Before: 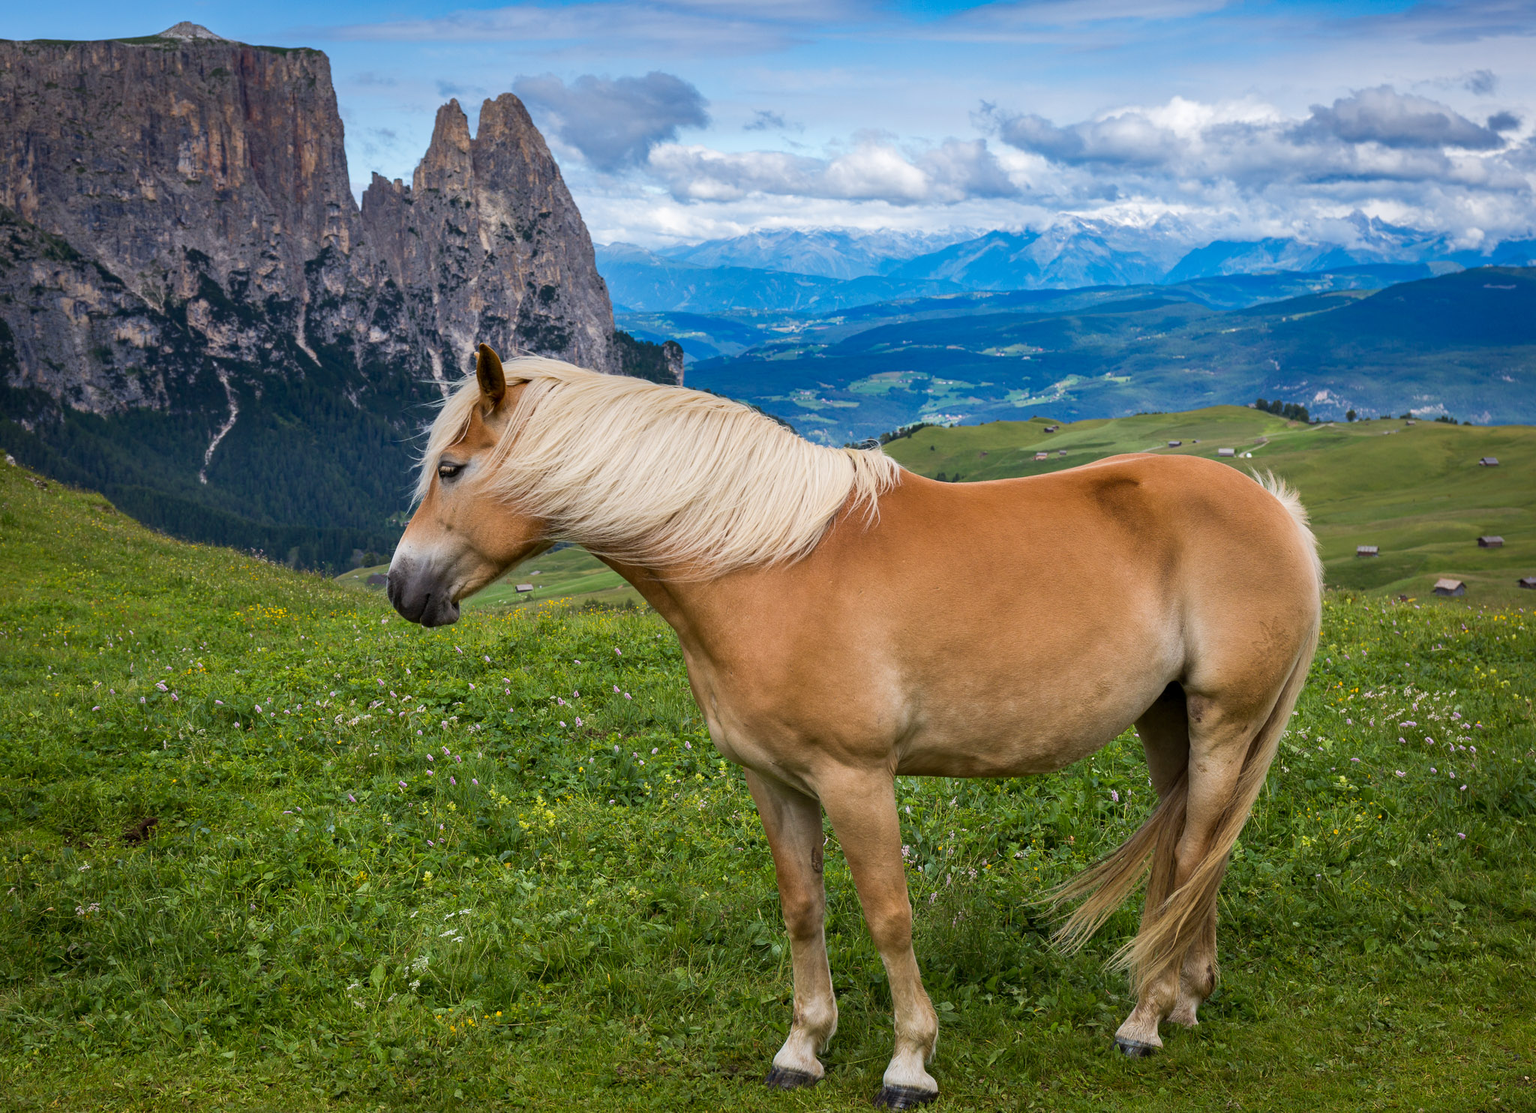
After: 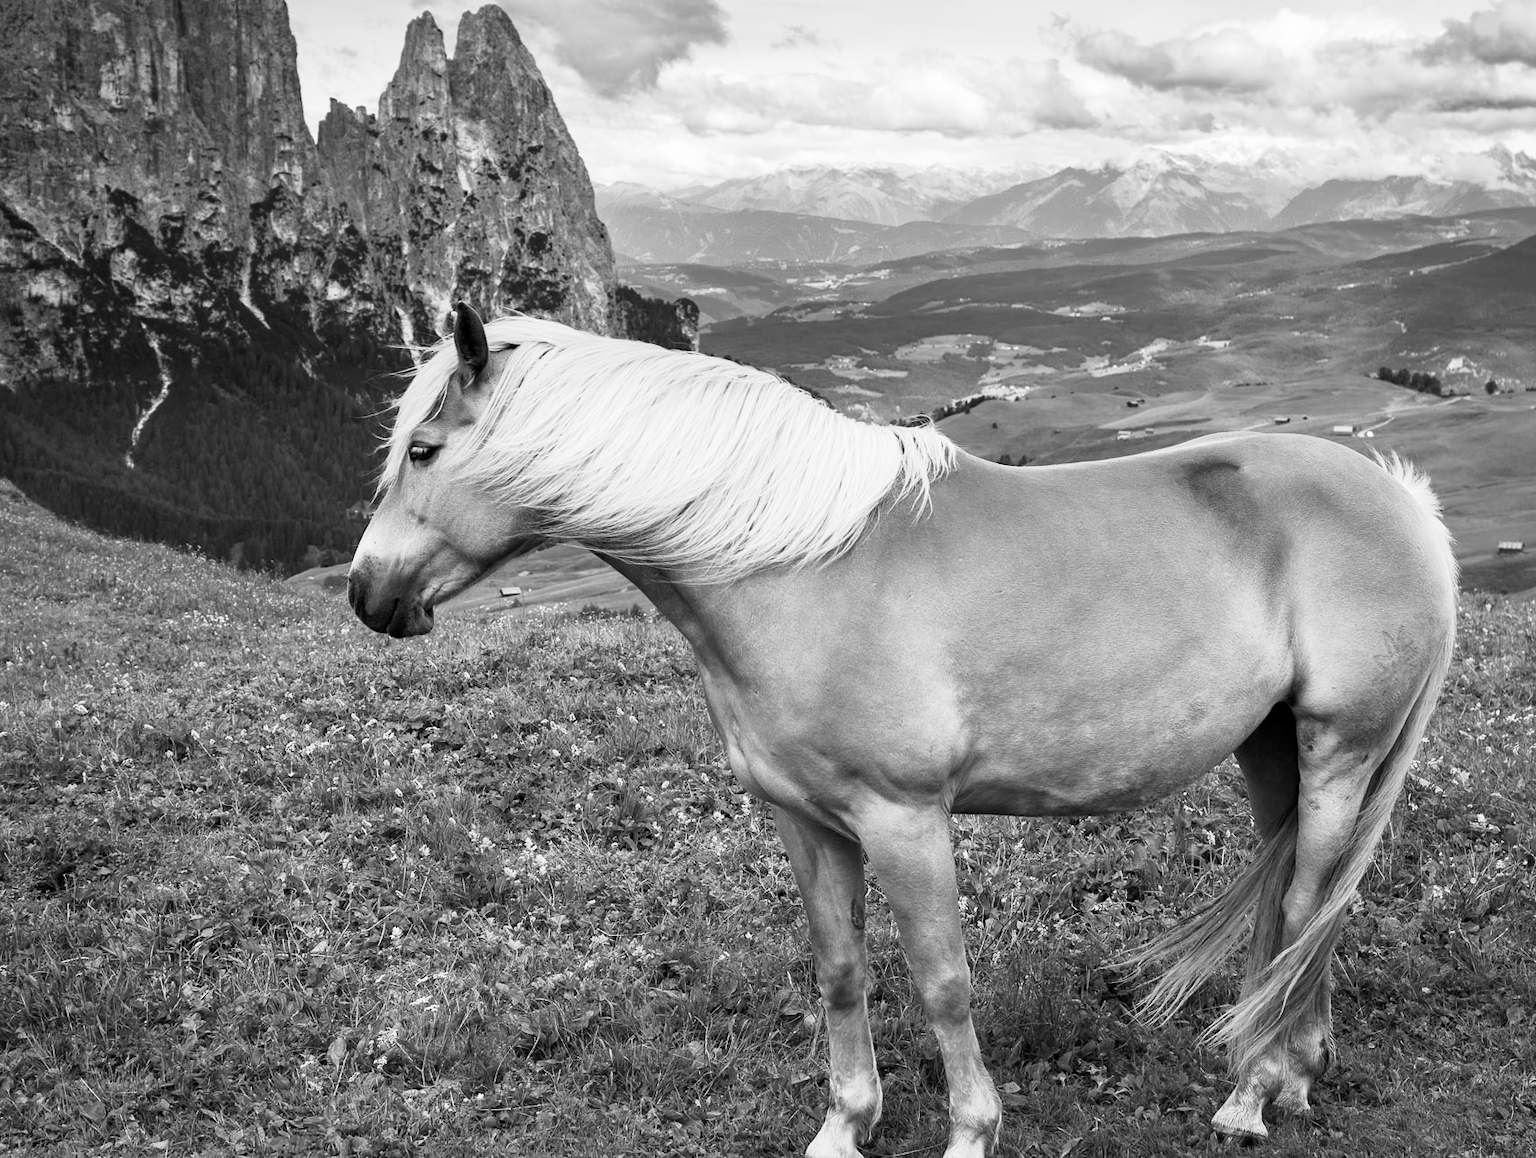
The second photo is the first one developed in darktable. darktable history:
crop: left 6.12%, top 8.046%, right 9.548%, bottom 4.125%
contrast brightness saturation: contrast 0.078, saturation 0.199
base curve: curves: ch0 [(0, 0) (0.005, 0.002) (0.193, 0.295) (0.399, 0.664) (0.75, 0.928) (1, 1)], preserve colors none
color calibration: output gray [0.714, 0.278, 0, 0], illuminant as shot in camera, x 0.358, y 0.373, temperature 4628.91 K, gamut compression 0.97
